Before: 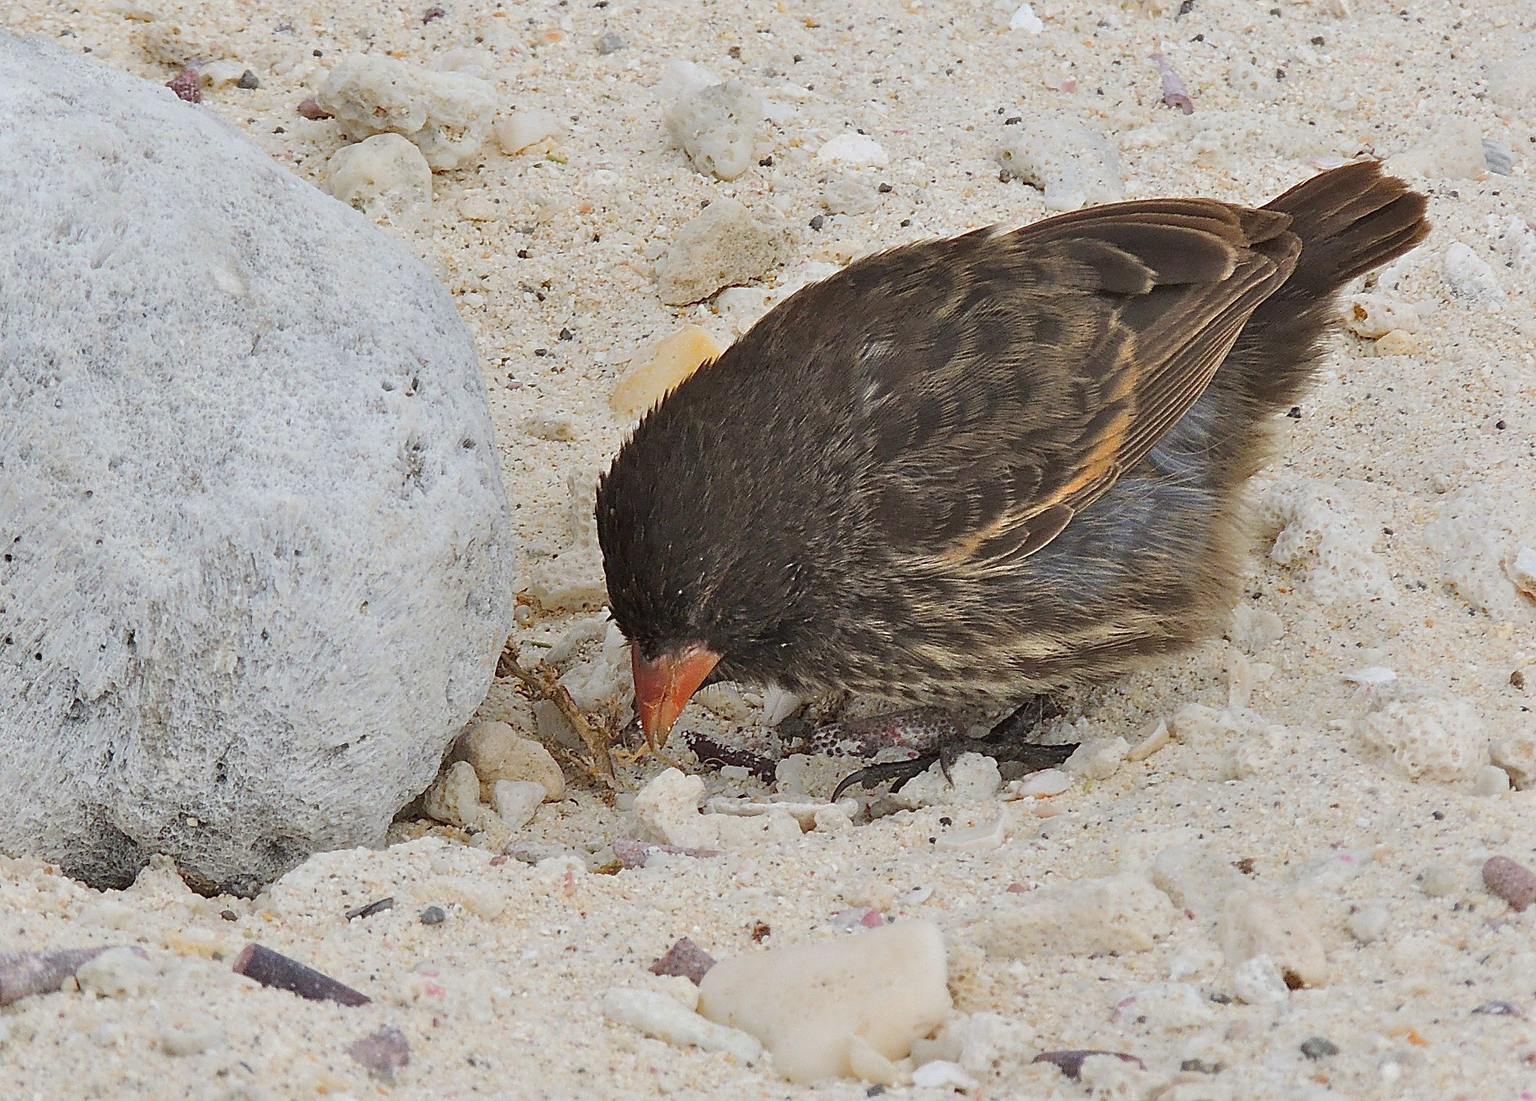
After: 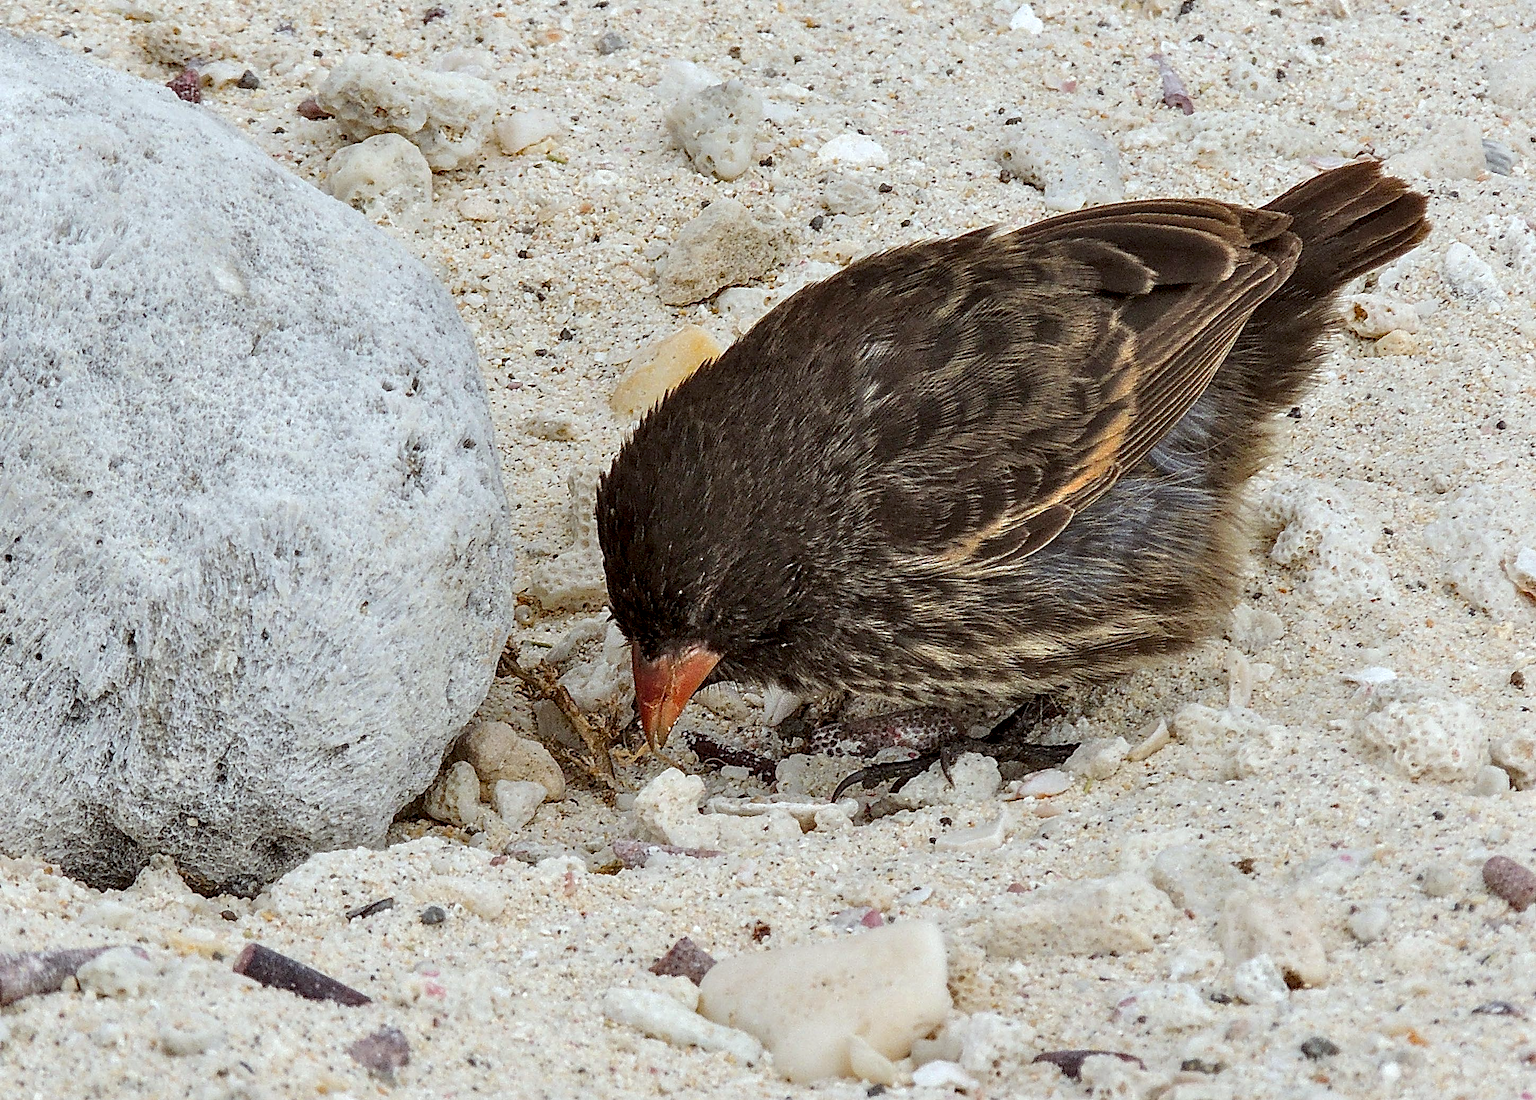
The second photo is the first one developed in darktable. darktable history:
color correction: highlights a* -2.73, highlights b* -2.09, shadows a* 2.41, shadows b* 2.73
exposure: exposure 0.127 EV, compensate highlight preservation false
tone equalizer: on, module defaults
local contrast: highlights 60%, shadows 60%, detail 160%
